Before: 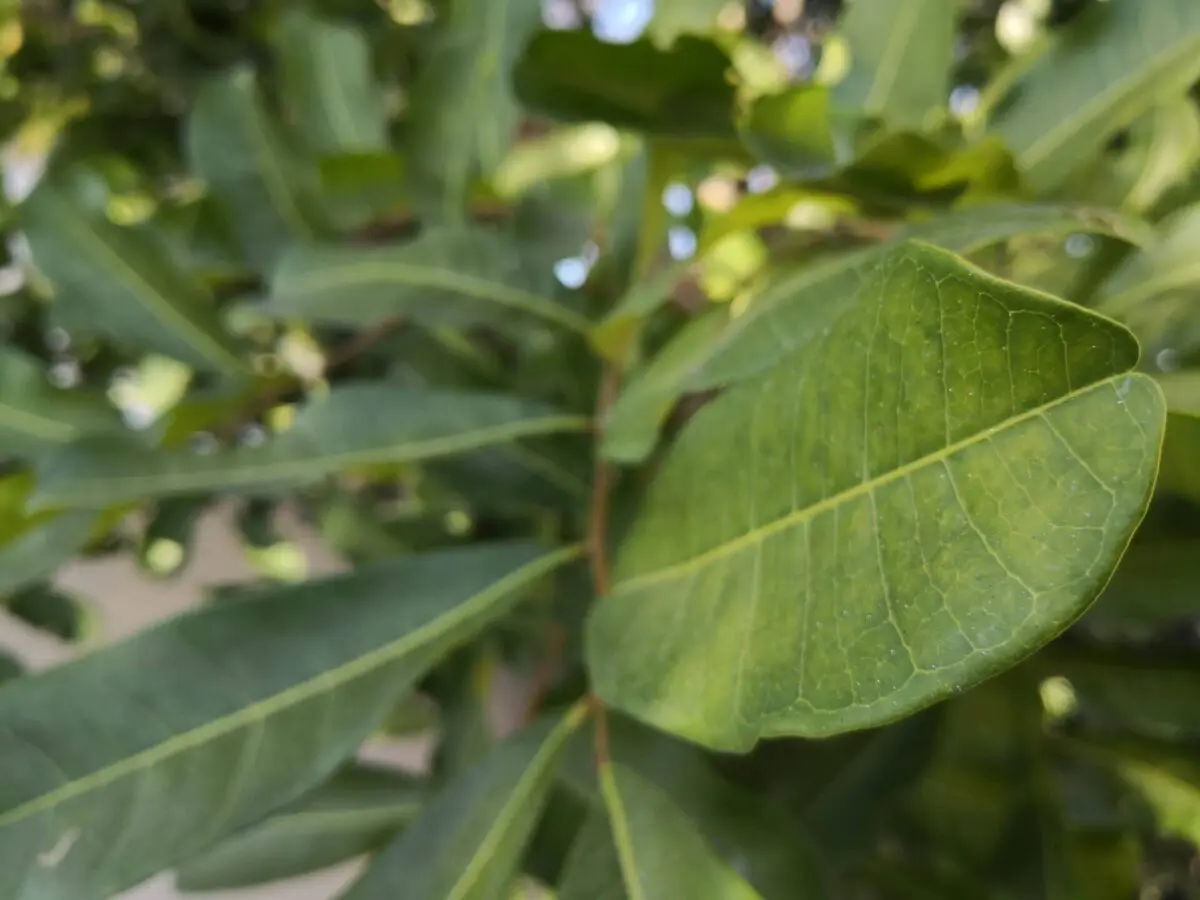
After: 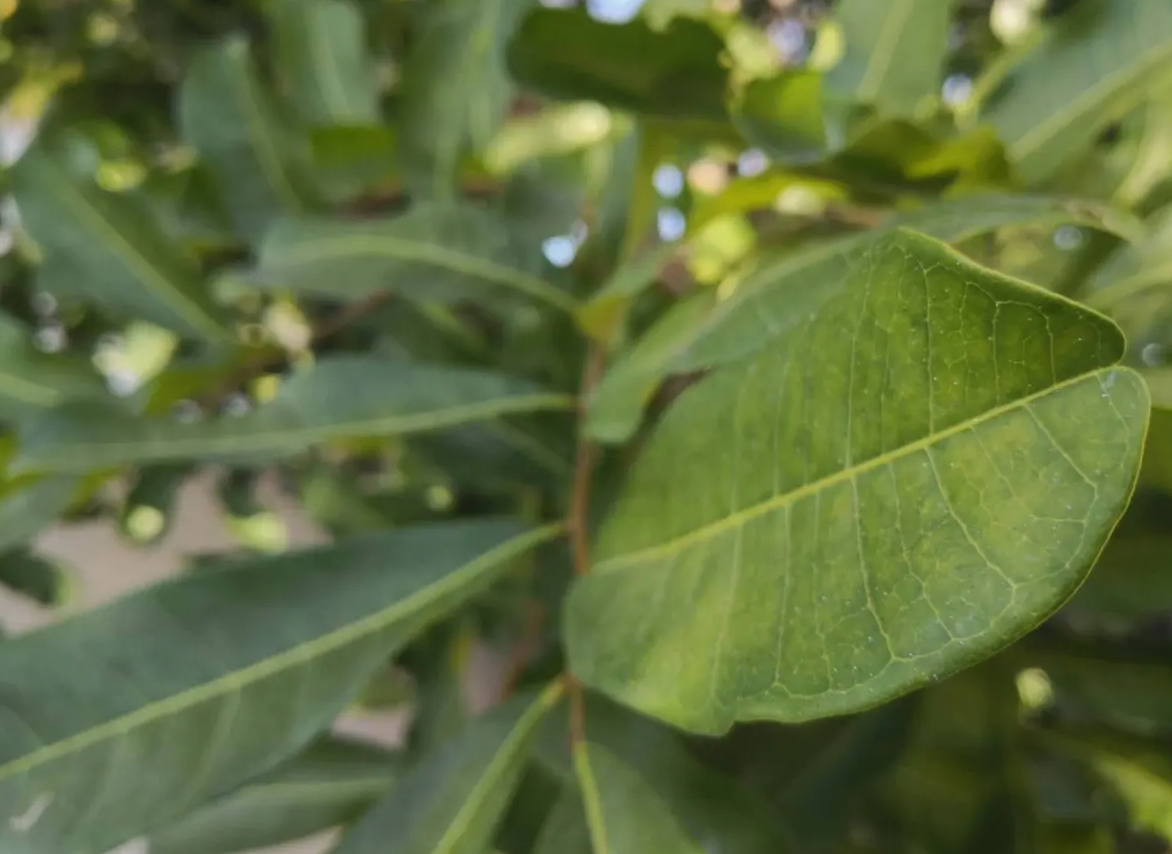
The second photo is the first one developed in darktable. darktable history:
local contrast: highlights 48%, shadows 0%, detail 100%
rotate and perspective: rotation 1.57°, crop left 0.018, crop right 0.982, crop top 0.039, crop bottom 0.961
crop and rotate: left 0.614%, top 0.179%, bottom 0.309%
